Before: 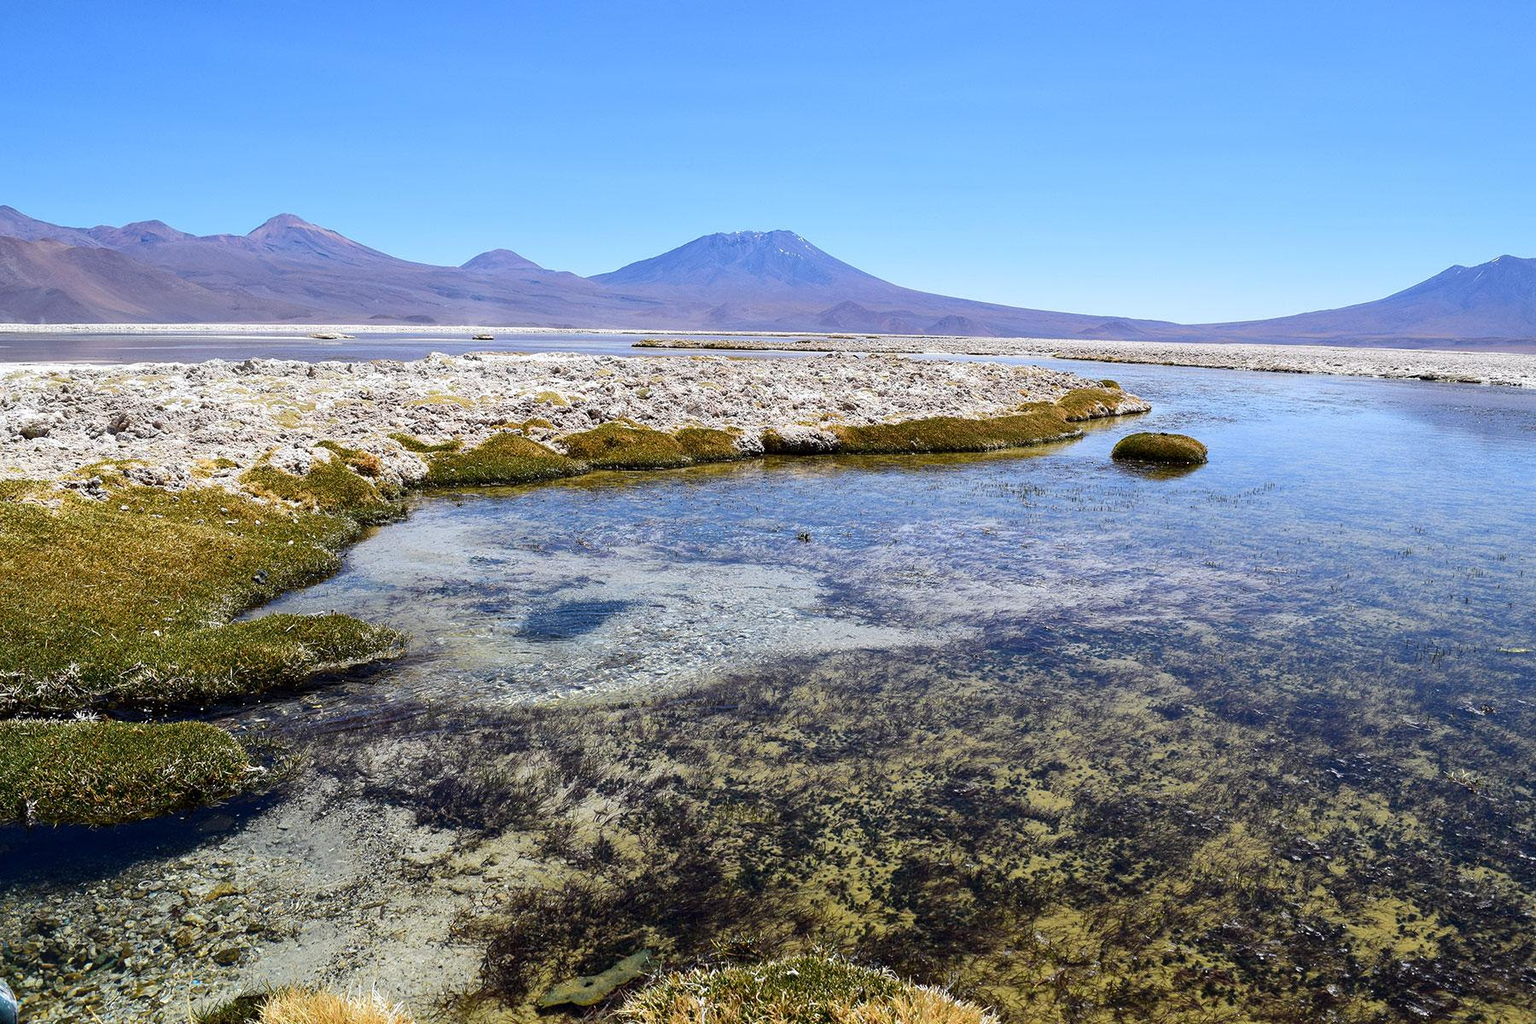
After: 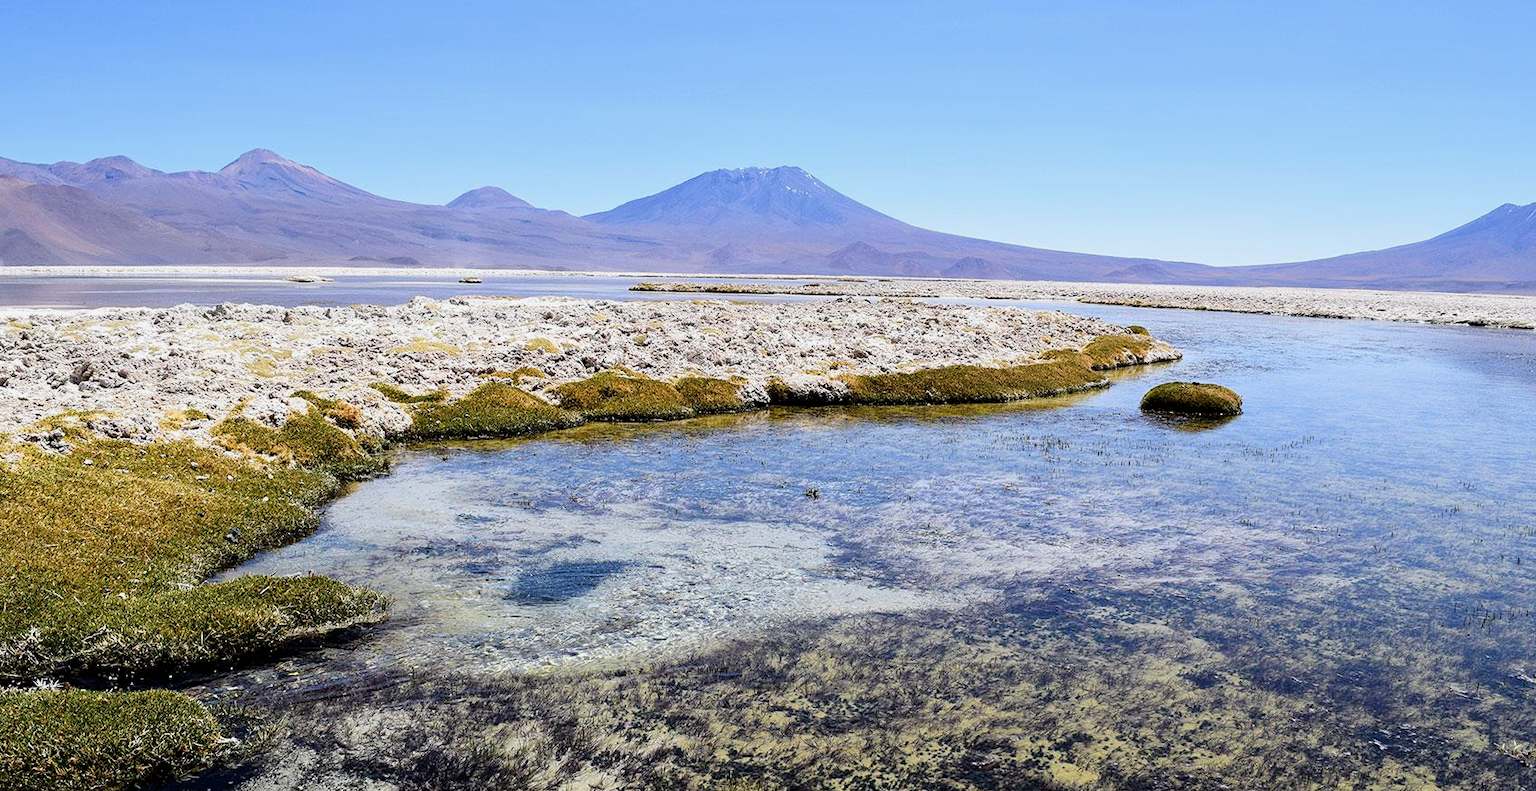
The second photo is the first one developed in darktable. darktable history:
exposure: exposure 0.4 EV, compensate highlight preservation false
filmic rgb: black relative exposure -5.83 EV, white relative exposure 3.4 EV, hardness 3.68
crop: left 2.737%, top 7.287%, right 3.421%, bottom 20.179%
